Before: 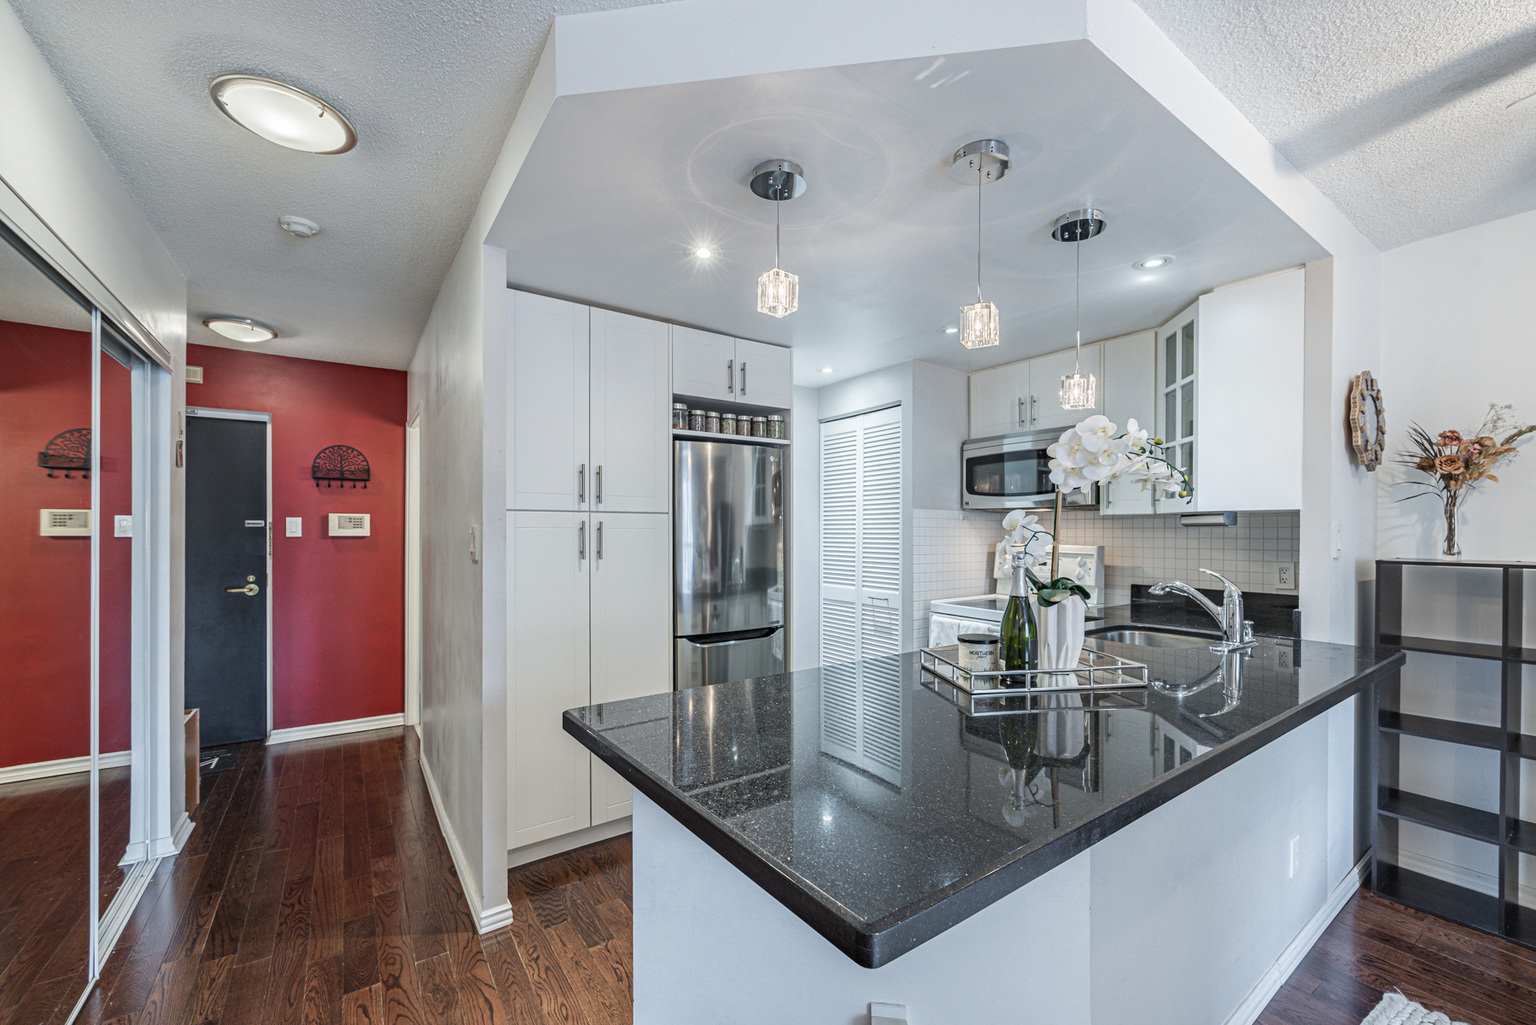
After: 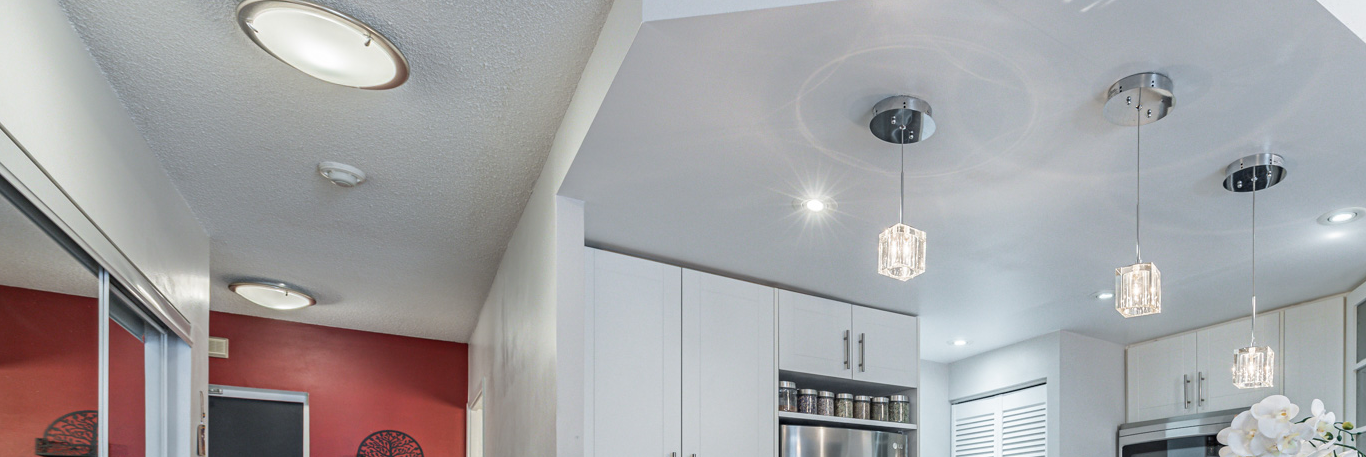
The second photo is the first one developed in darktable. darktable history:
crop: left 0.541%, top 7.648%, right 23.49%, bottom 54.22%
